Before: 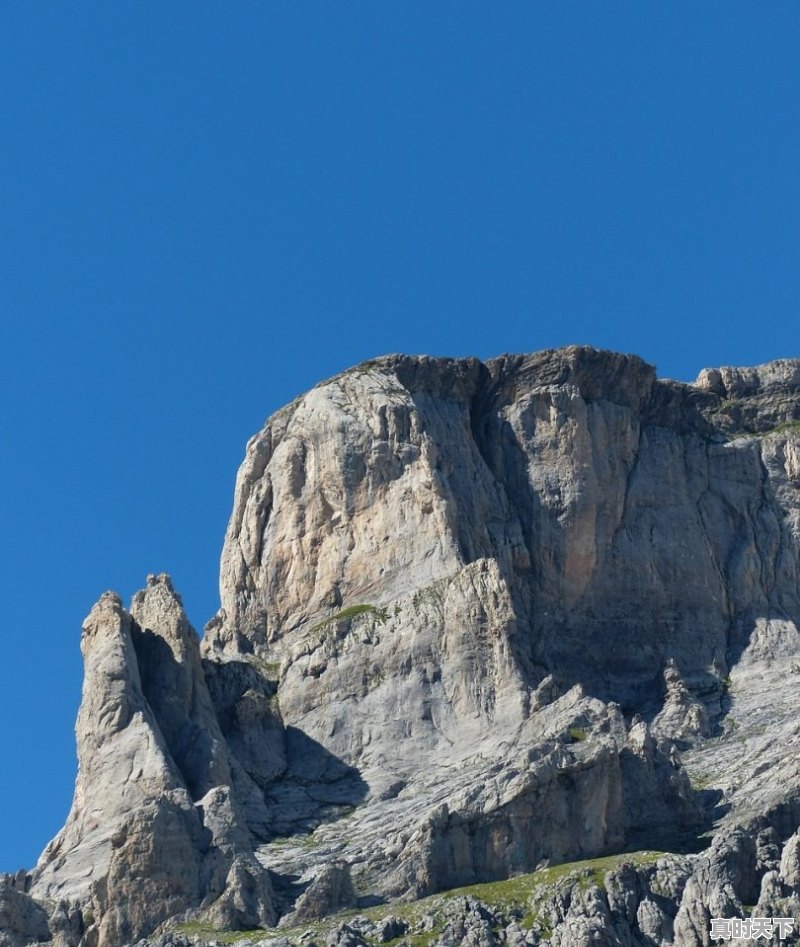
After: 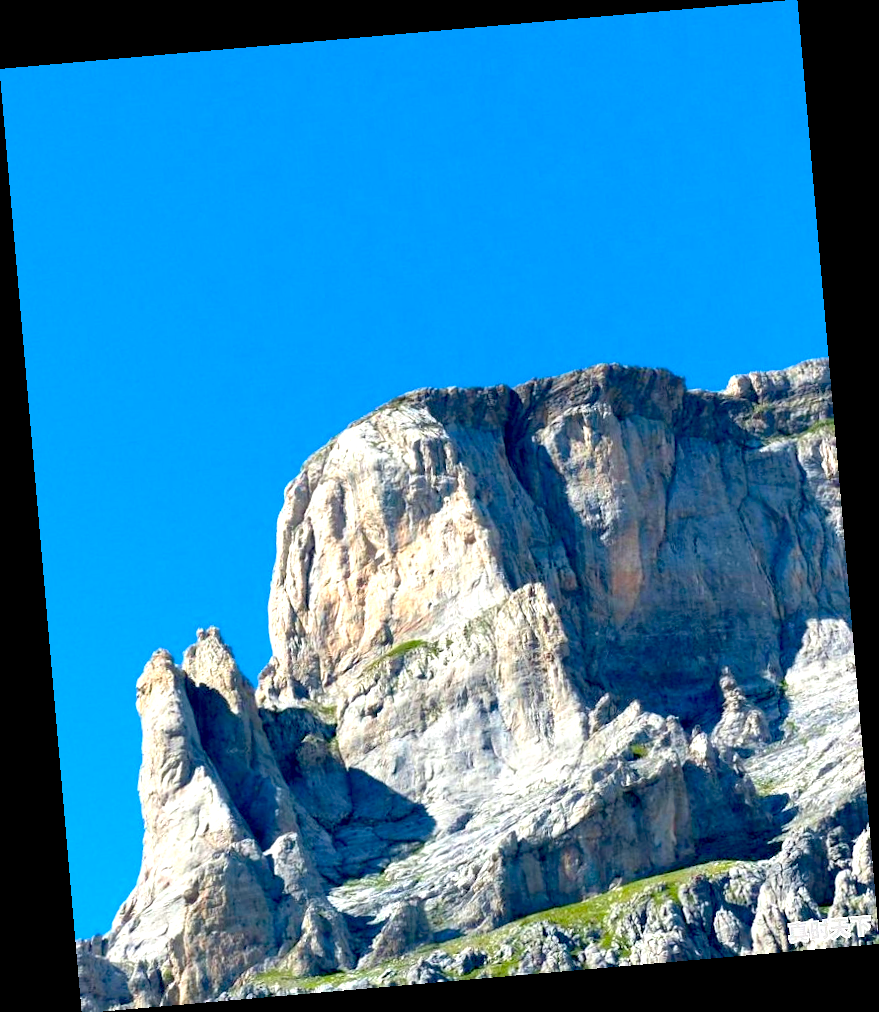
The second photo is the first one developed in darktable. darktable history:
exposure: black level correction 0.011, exposure 1.088 EV, compensate exposure bias true, compensate highlight preservation false
color contrast: green-magenta contrast 1.69, blue-yellow contrast 1.49
rotate and perspective: rotation -4.98°, automatic cropping off
